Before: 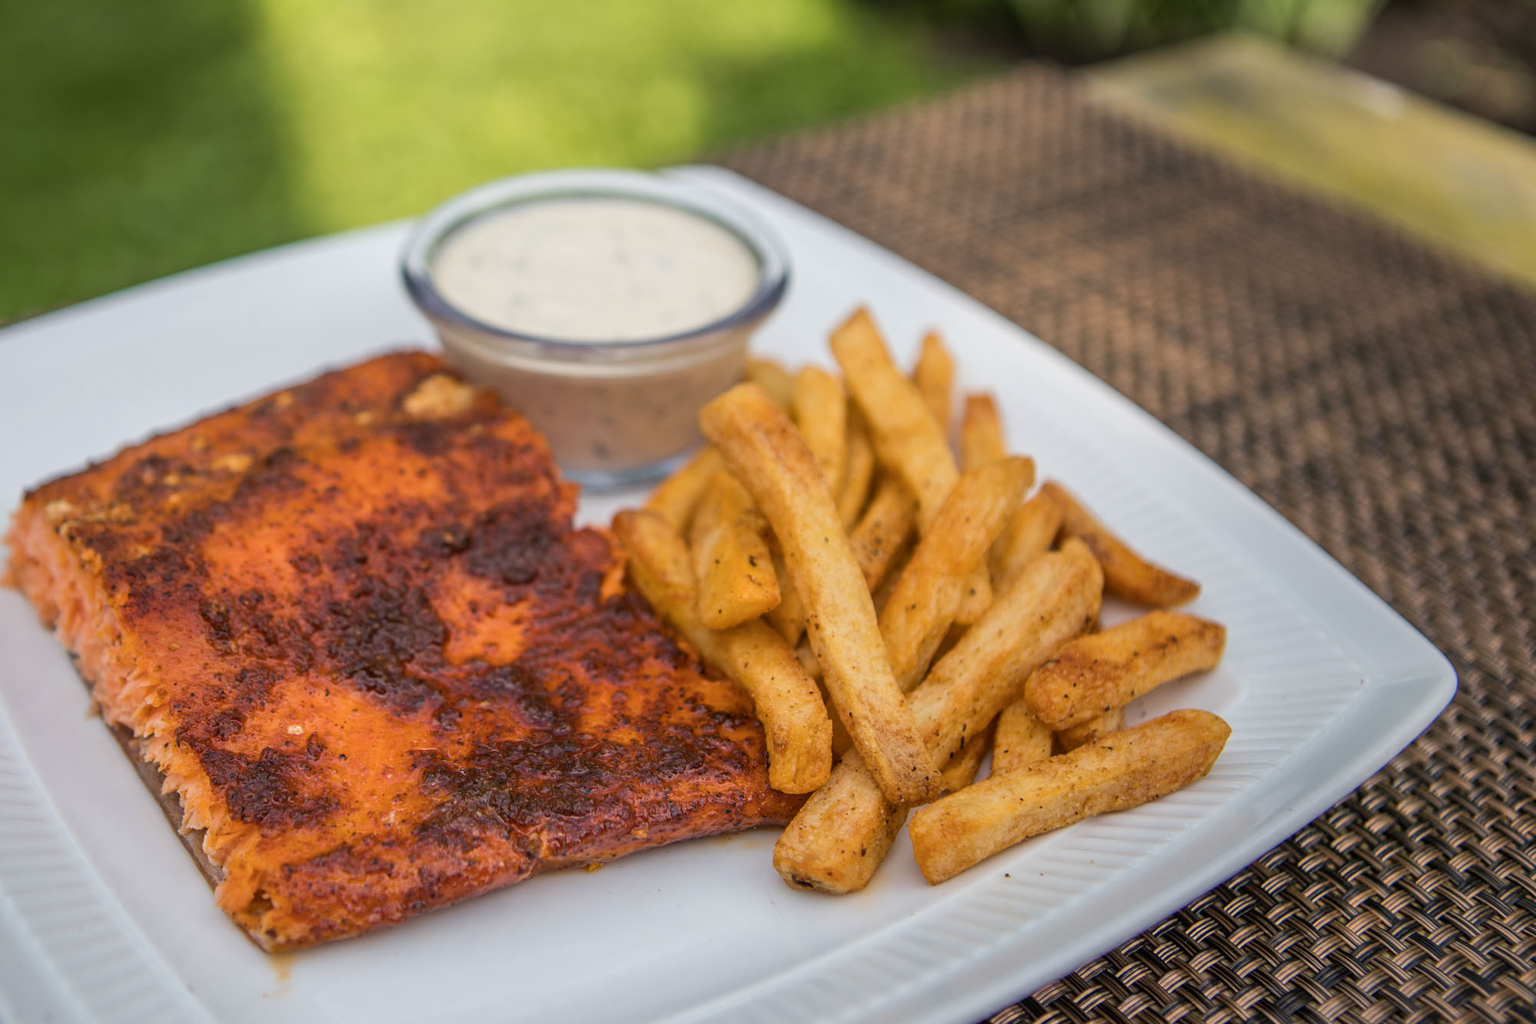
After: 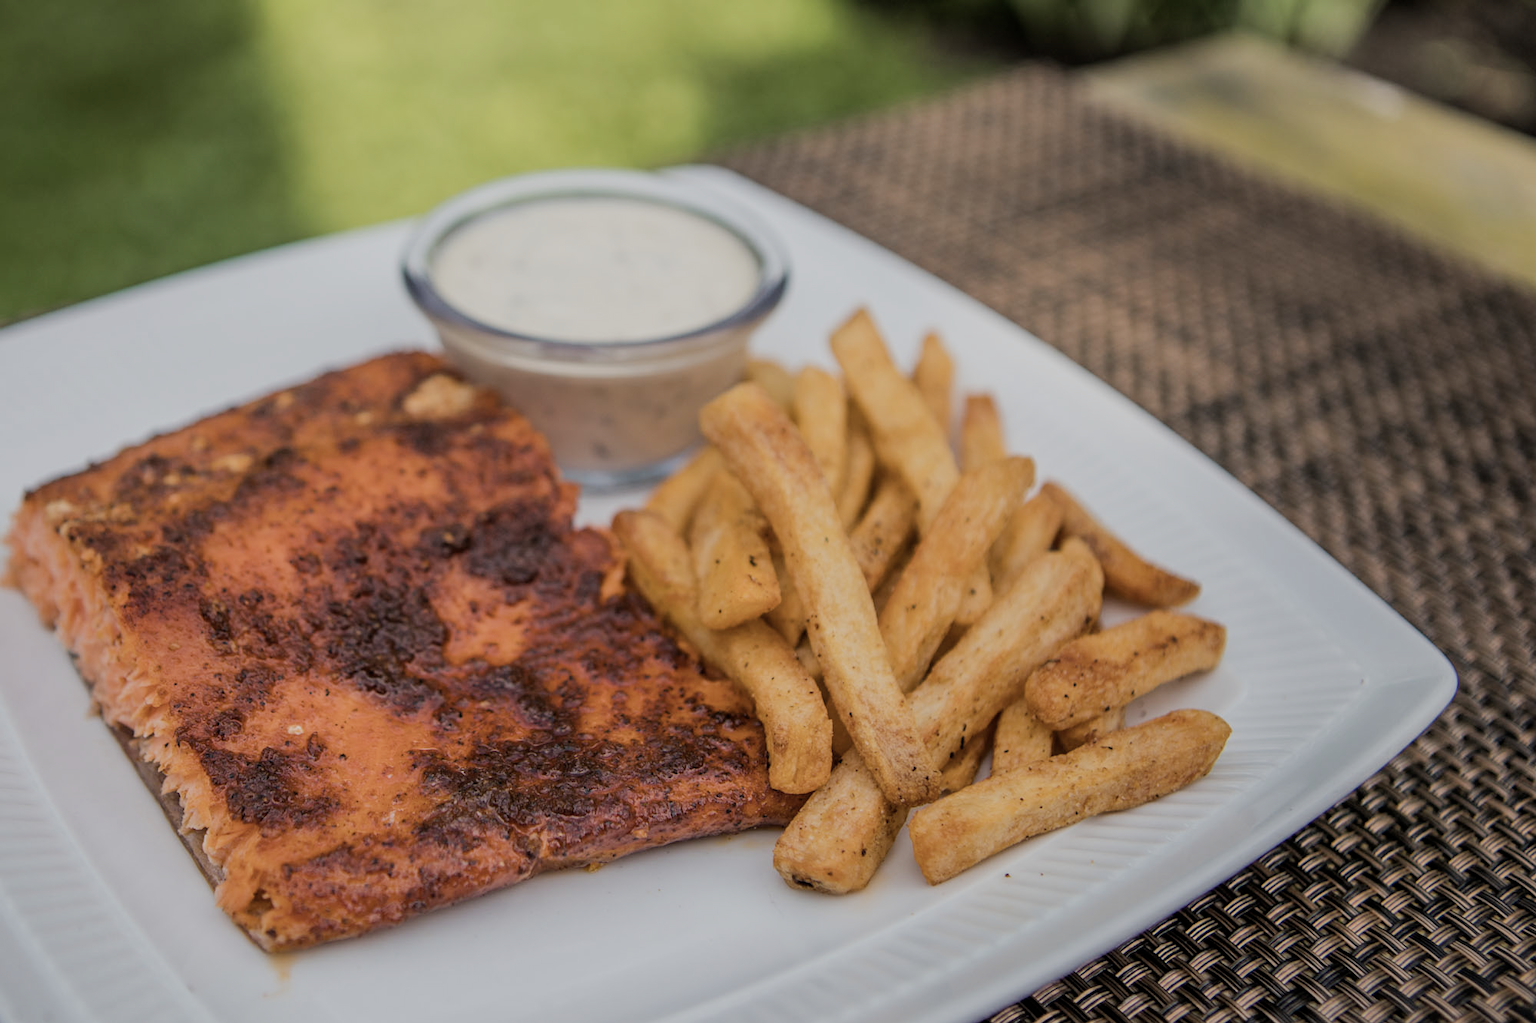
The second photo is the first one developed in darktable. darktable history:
contrast brightness saturation: contrast 0.063, brightness -0.015, saturation -0.231
filmic rgb: black relative exposure -7.65 EV, white relative exposure 4.56 EV, threshold 5.96 EV, hardness 3.61, enable highlight reconstruction true
